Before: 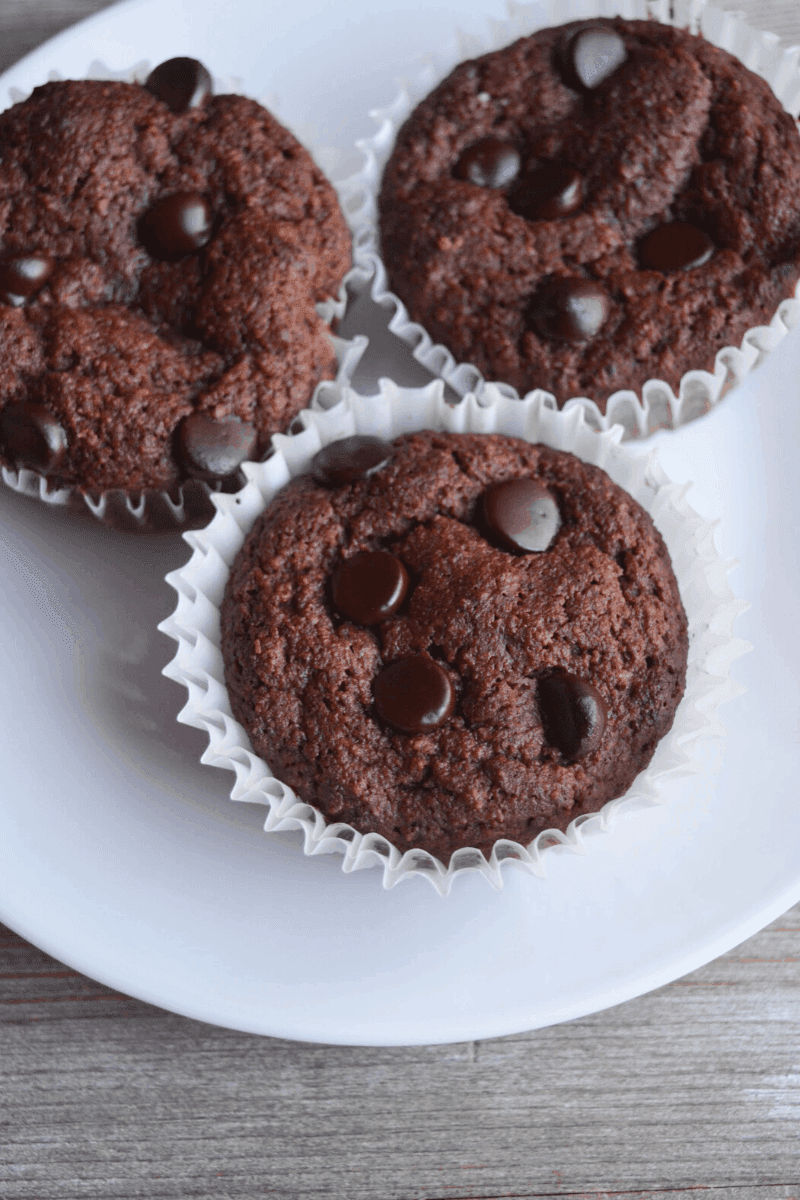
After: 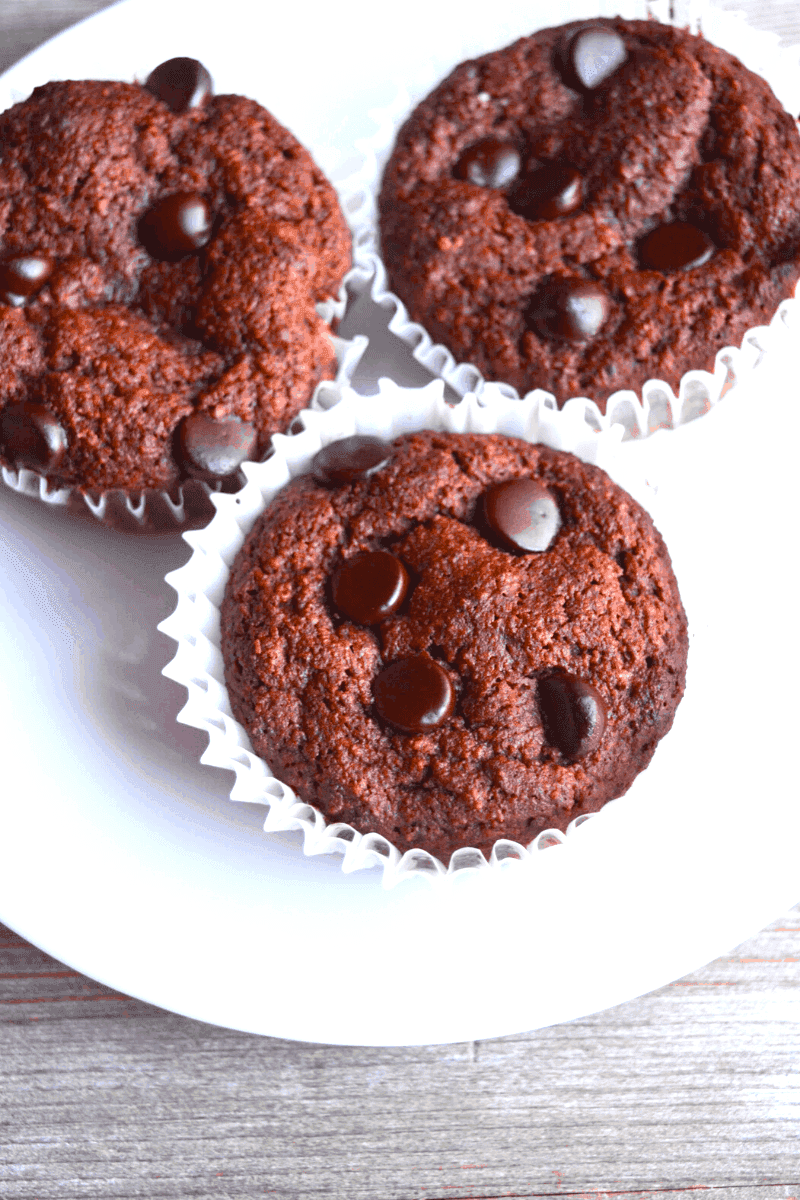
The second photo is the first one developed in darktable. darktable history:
exposure: black level correction 0.001, exposure 1 EV, compensate highlight preservation false
color balance rgb: perceptual saturation grading › global saturation 49.896%, global vibrance 9.429%
